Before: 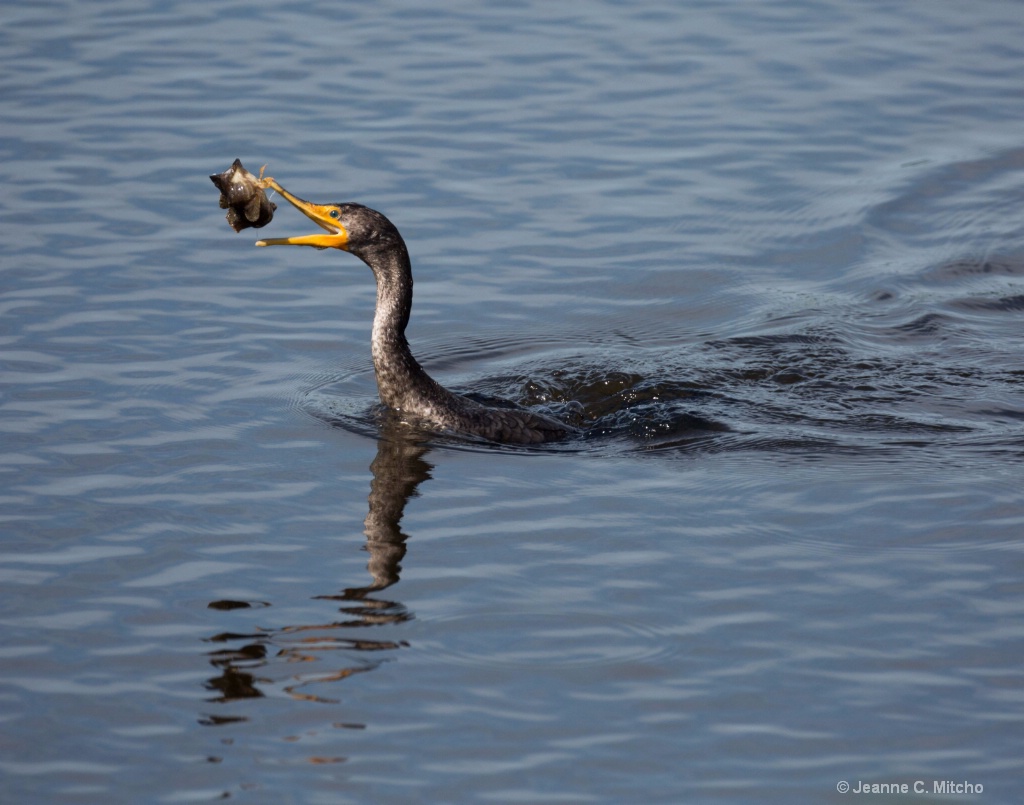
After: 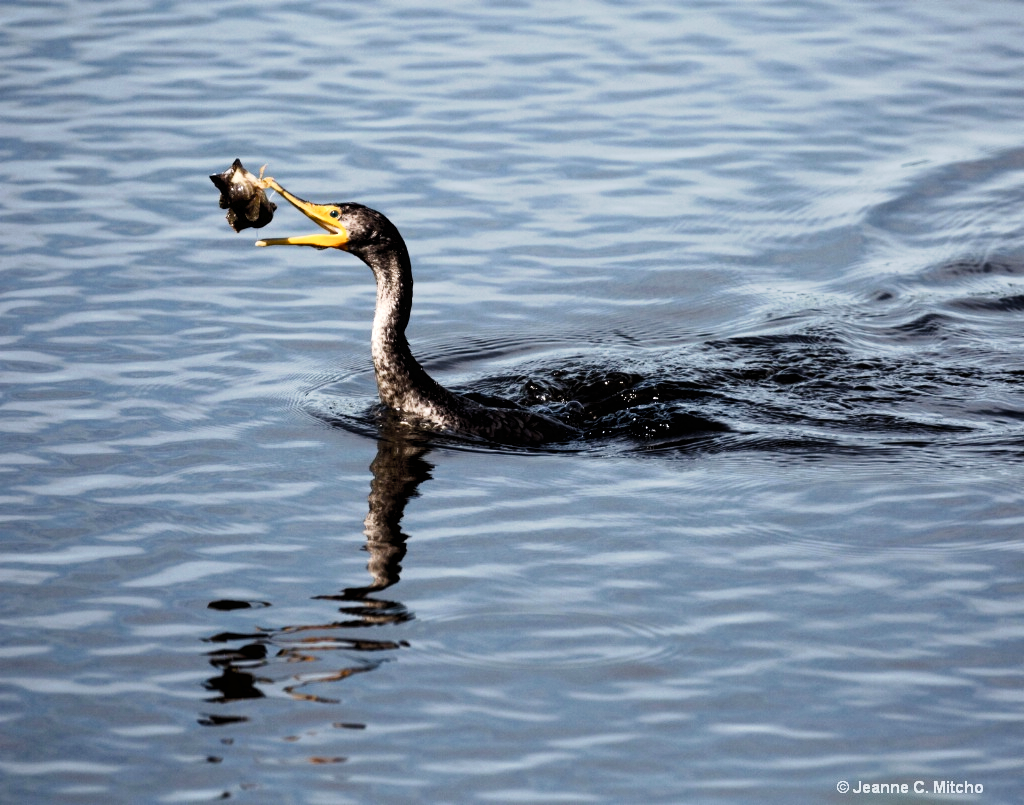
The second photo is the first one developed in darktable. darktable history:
tone curve: curves: ch0 [(0, 0) (0.003, 0.059) (0.011, 0.059) (0.025, 0.057) (0.044, 0.055) (0.069, 0.057) (0.1, 0.083) (0.136, 0.128) (0.177, 0.185) (0.224, 0.242) (0.277, 0.308) (0.335, 0.383) (0.399, 0.468) (0.468, 0.547) (0.543, 0.632) (0.623, 0.71) (0.709, 0.801) (0.801, 0.859) (0.898, 0.922) (1, 1)], preserve colors none
contrast brightness saturation: contrast 0.28
exposure: exposure 0.217 EV, compensate highlight preservation false
levels: mode automatic, black 0.023%, white 99.97%, levels [0.062, 0.494, 0.925]
